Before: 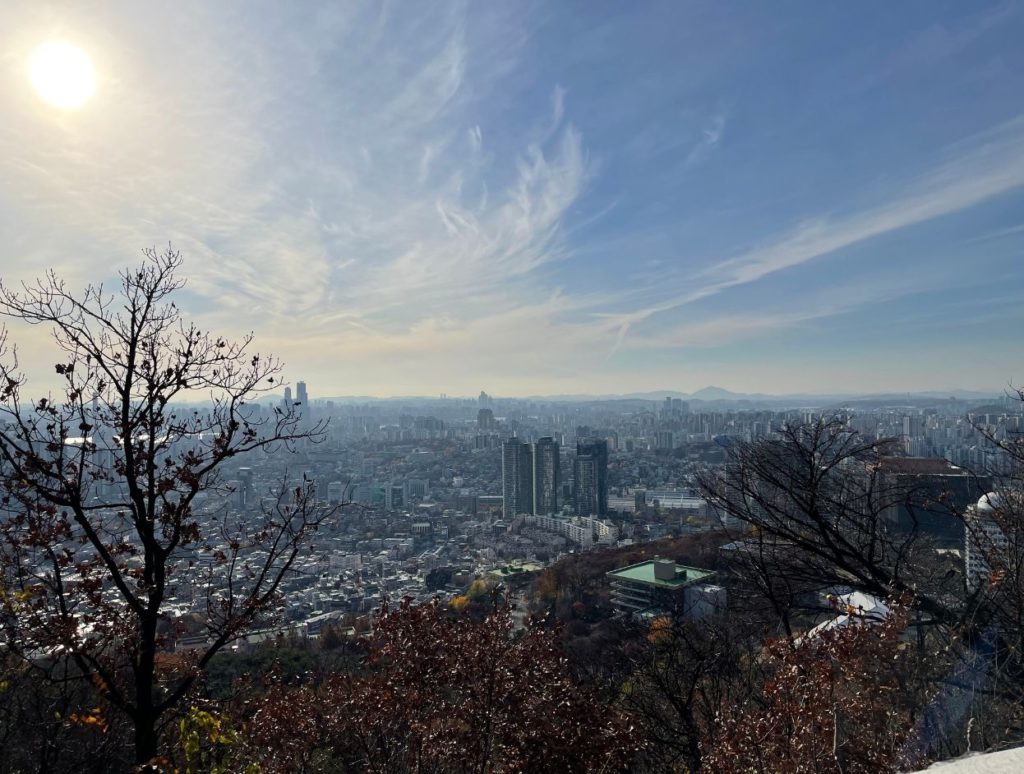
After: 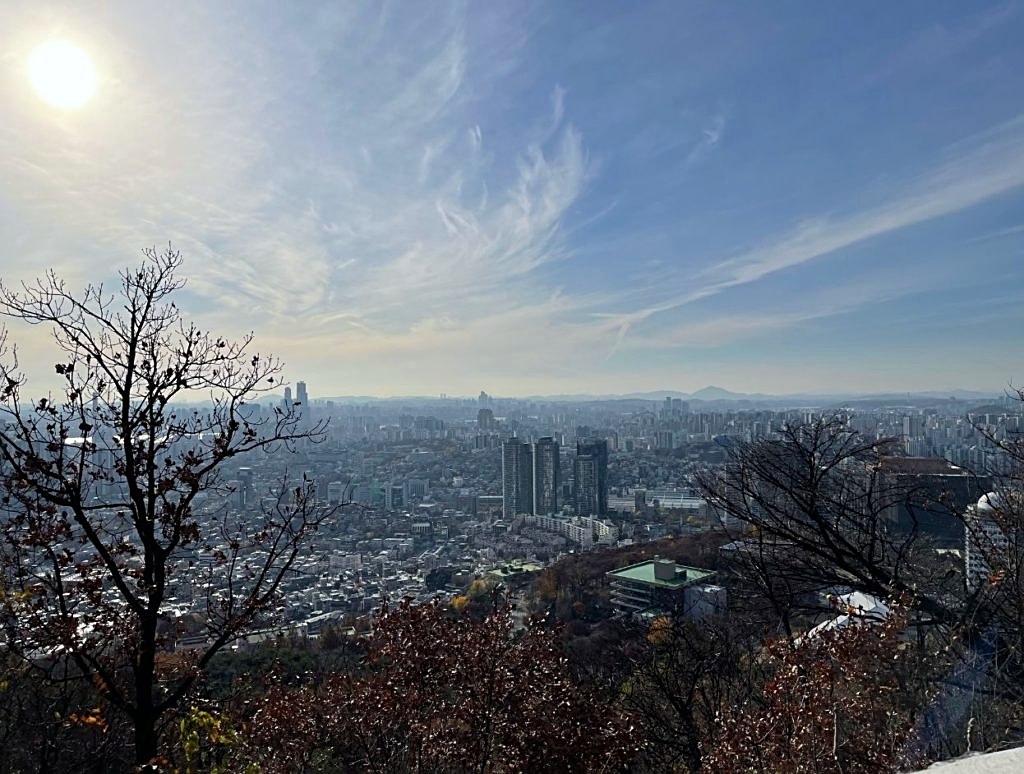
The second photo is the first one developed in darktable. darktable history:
sharpen: on, module defaults
white balance: red 0.982, blue 1.018
exposure: compensate highlight preservation false
